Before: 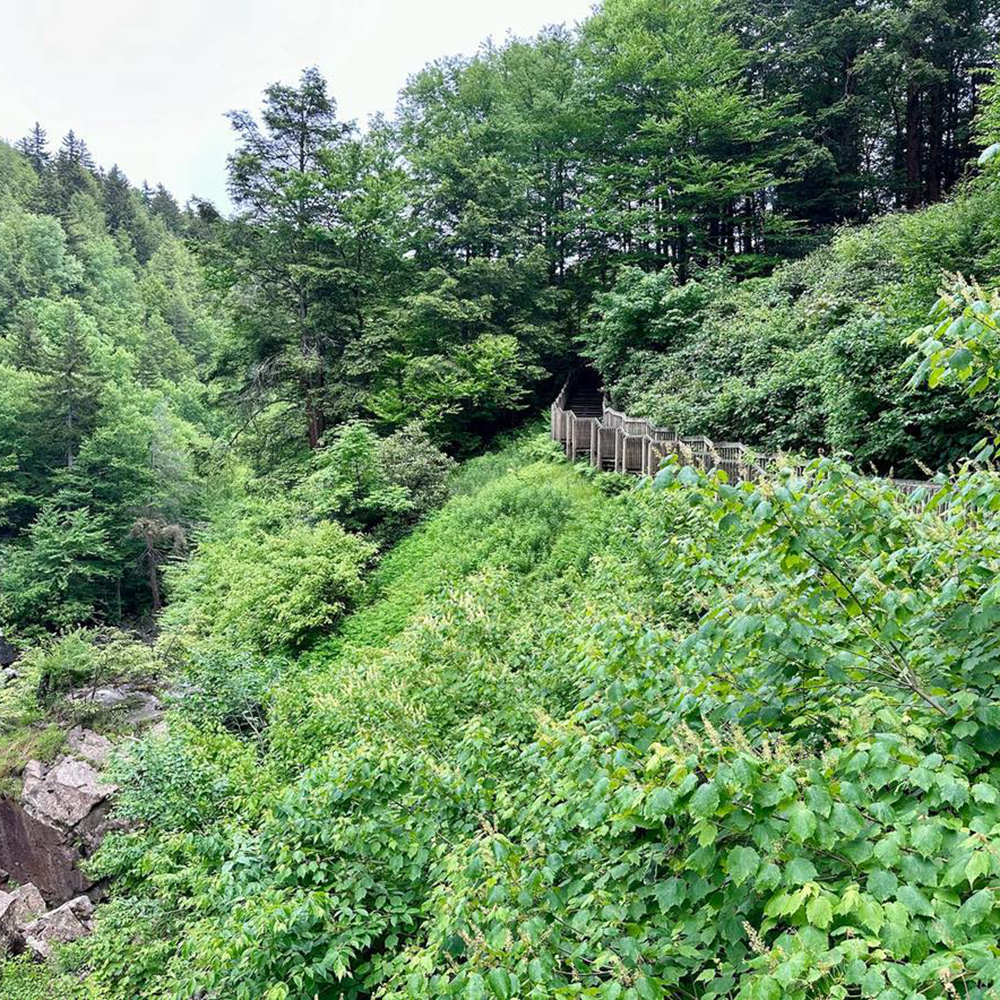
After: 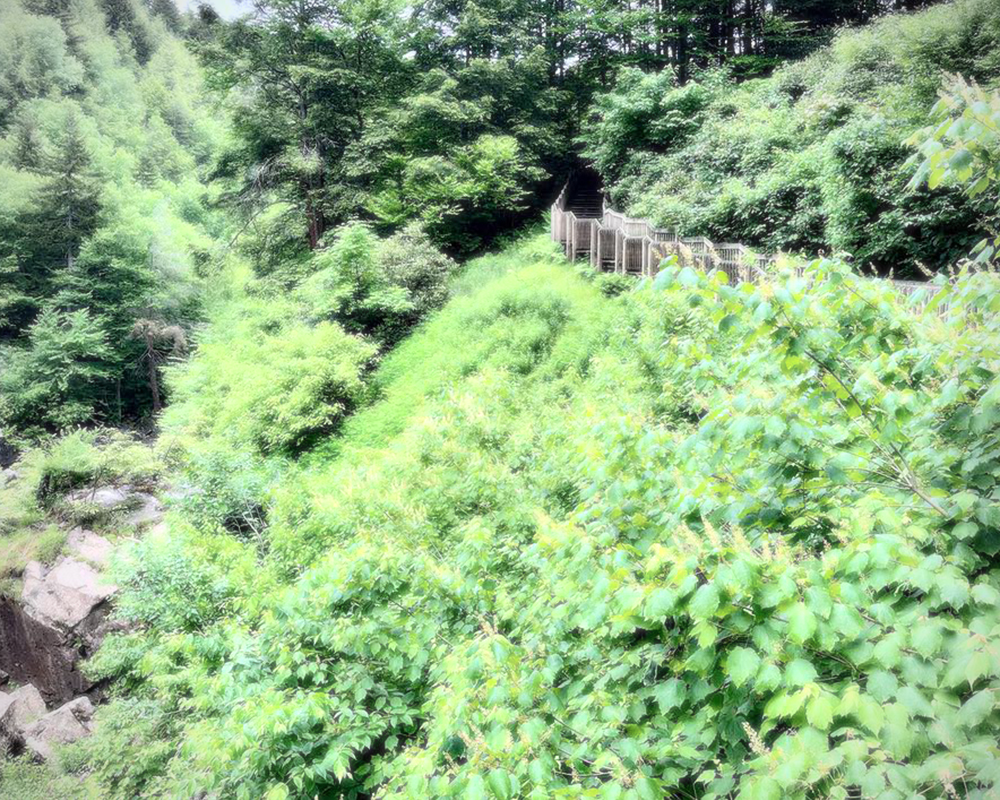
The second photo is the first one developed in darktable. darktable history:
crop and rotate: top 19.998%
bloom: size 0%, threshold 54.82%, strength 8.31%
vignetting: fall-off radius 60.92%
